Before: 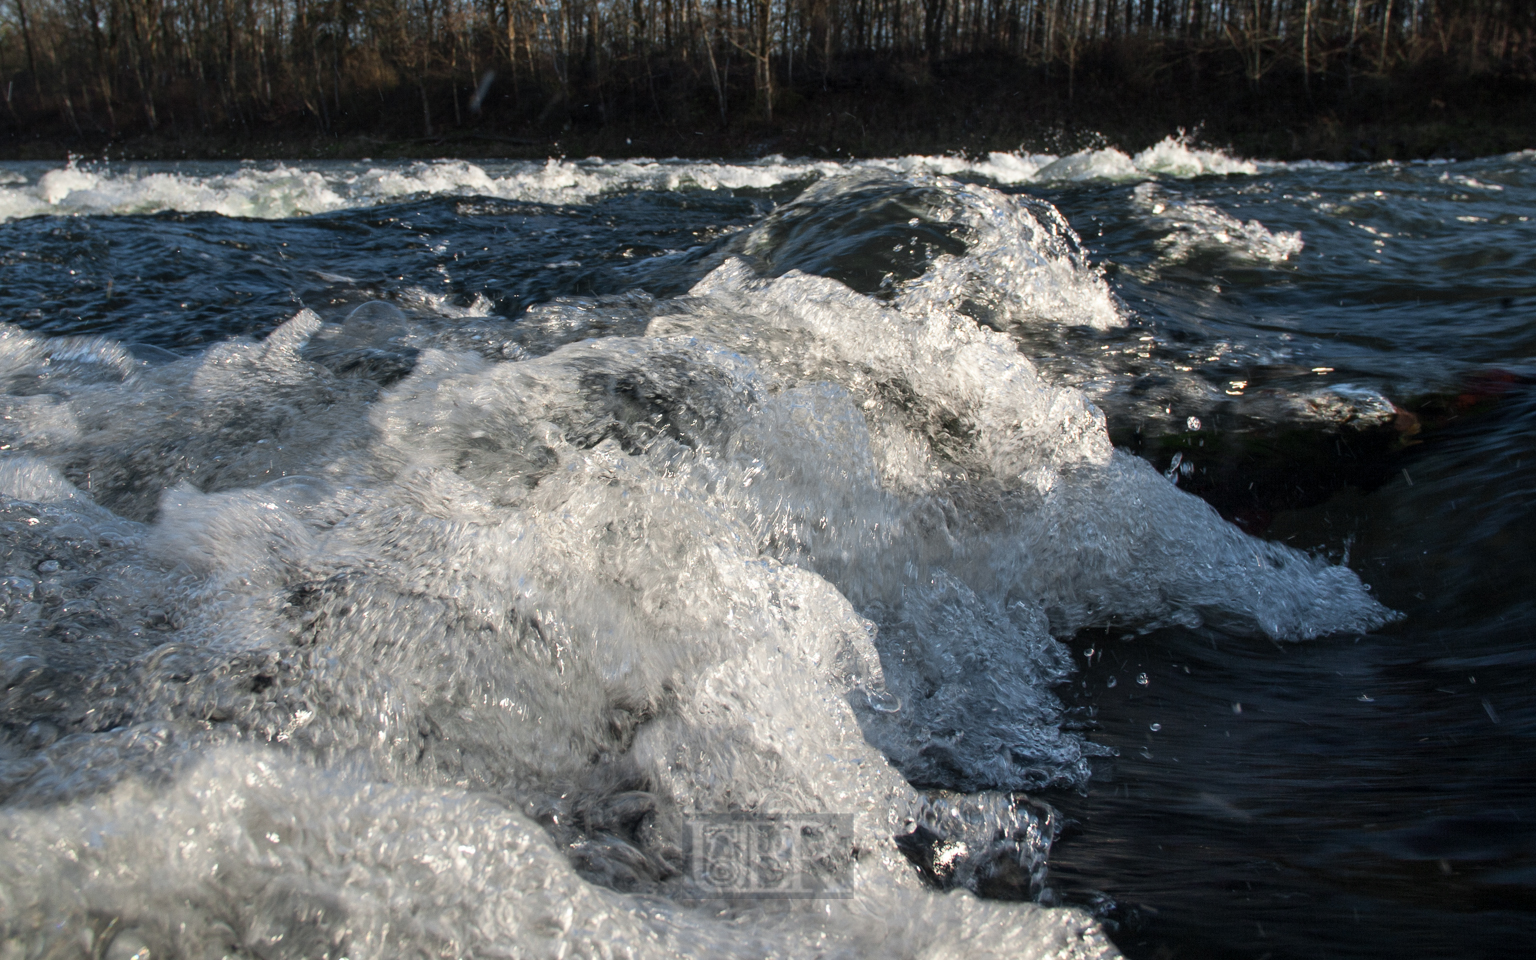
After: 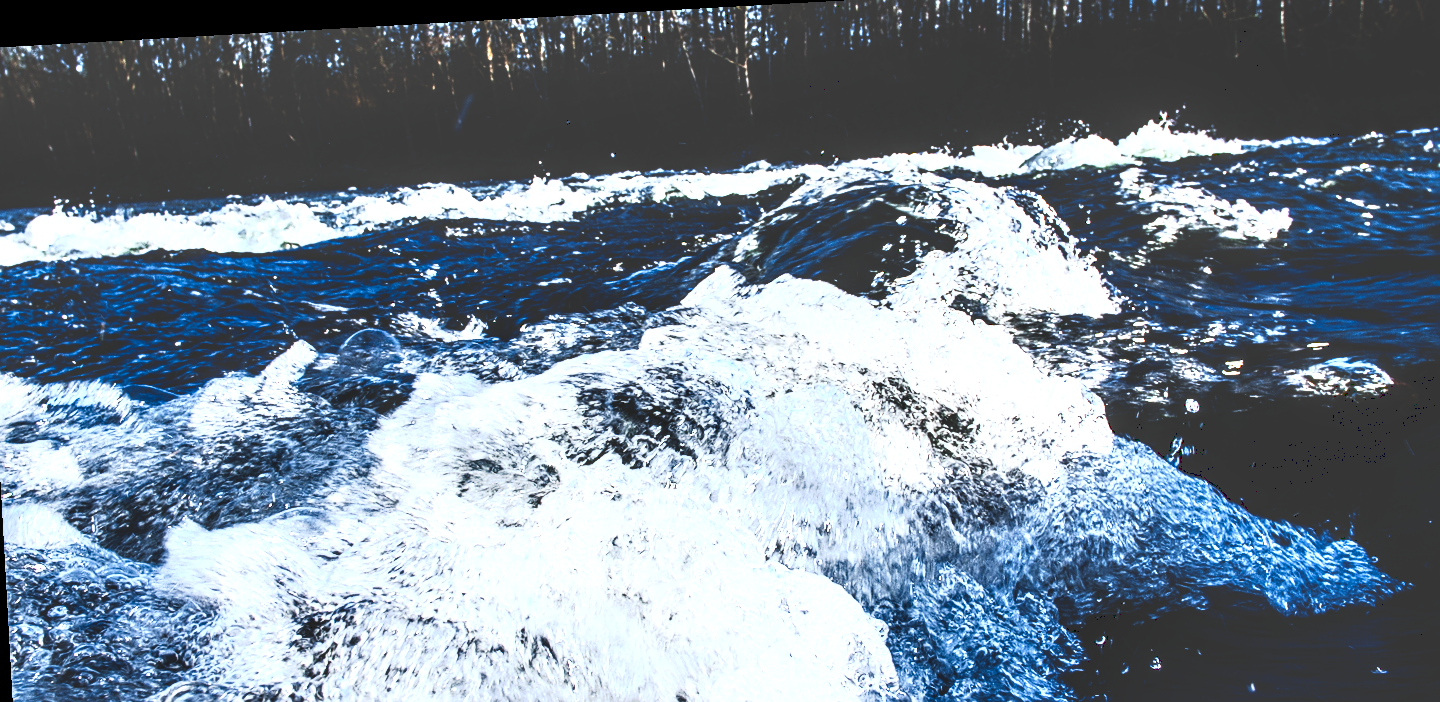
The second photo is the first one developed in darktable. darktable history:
contrast brightness saturation: contrast 0.83, brightness 0.59, saturation 0.59
crop: left 1.509%, top 3.452%, right 7.696%, bottom 28.452%
local contrast: highlights 60%, shadows 60%, detail 160%
rotate and perspective: rotation -3.18°, automatic cropping off
color correction: saturation 0.98
sharpen: on, module defaults
tone curve: curves: ch0 [(0, 0) (0.003, 0.235) (0.011, 0.235) (0.025, 0.235) (0.044, 0.235) (0.069, 0.235) (0.1, 0.237) (0.136, 0.239) (0.177, 0.243) (0.224, 0.256) (0.277, 0.287) (0.335, 0.329) (0.399, 0.391) (0.468, 0.476) (0.543, 0.574) (0.623, 0.683) (0.709, 0.778) (0.801, 0.869) (0.898, 0.924) (1, 1)], preserve colors none
white balance: red 0.926, green 1.003, blue 1.133
